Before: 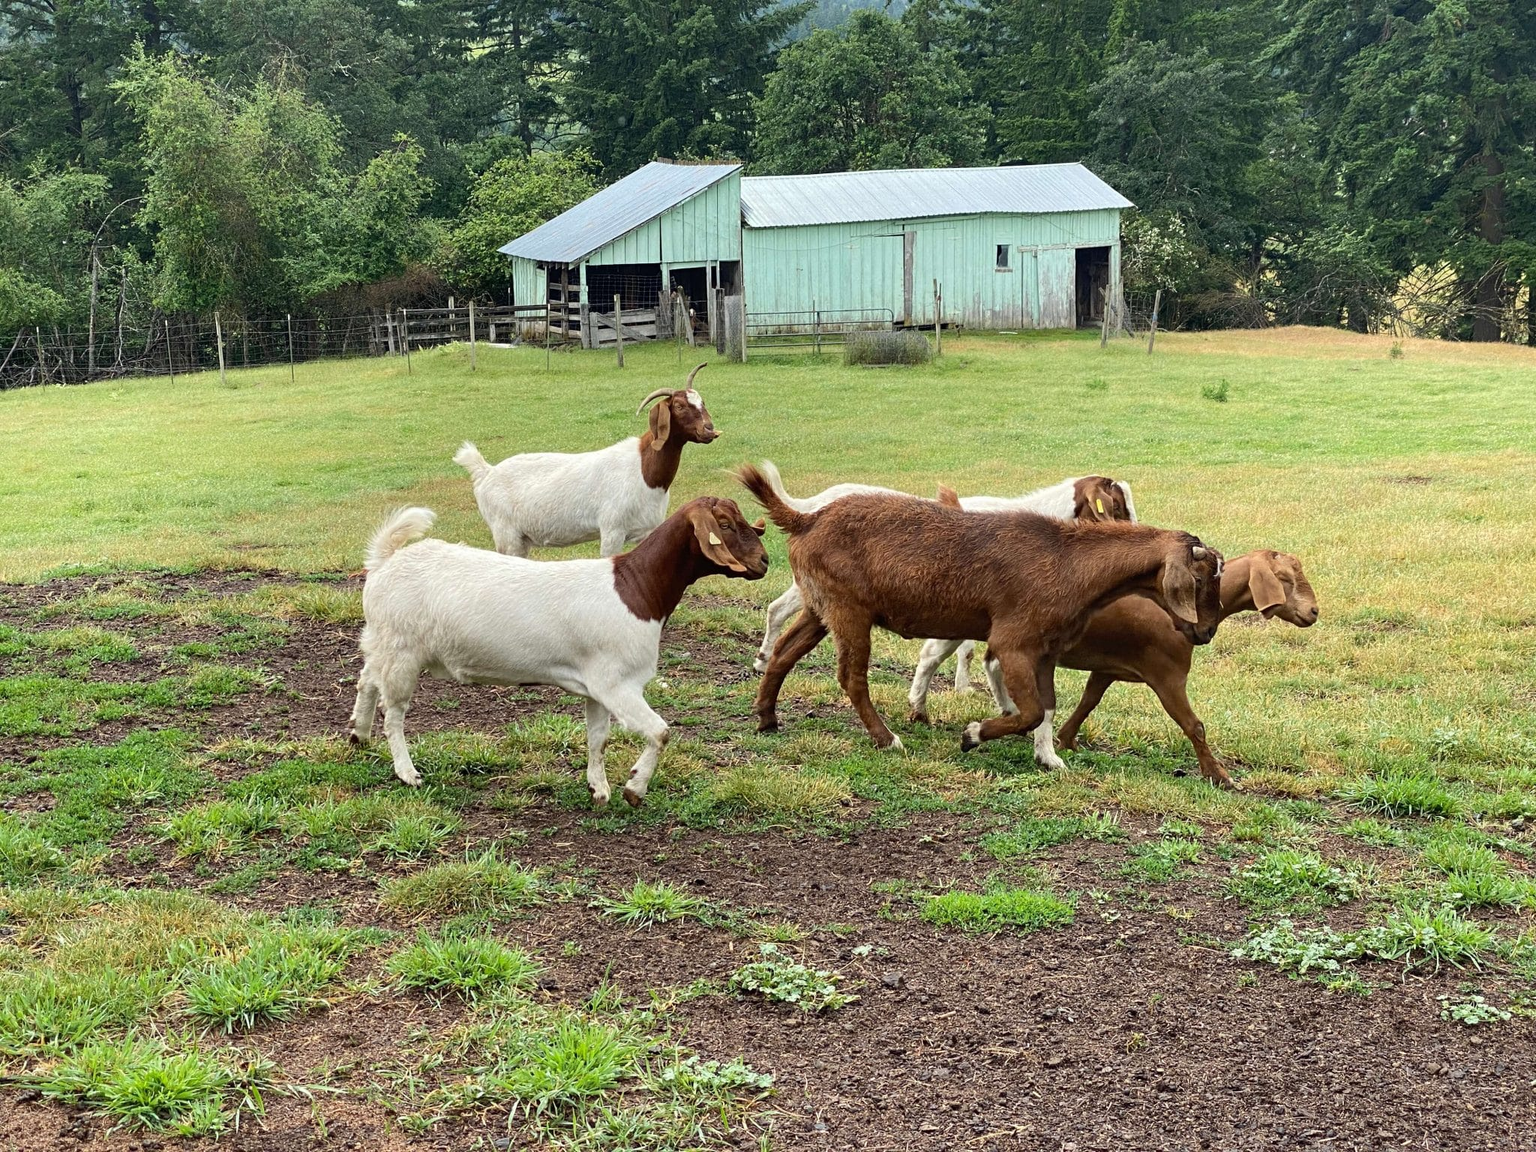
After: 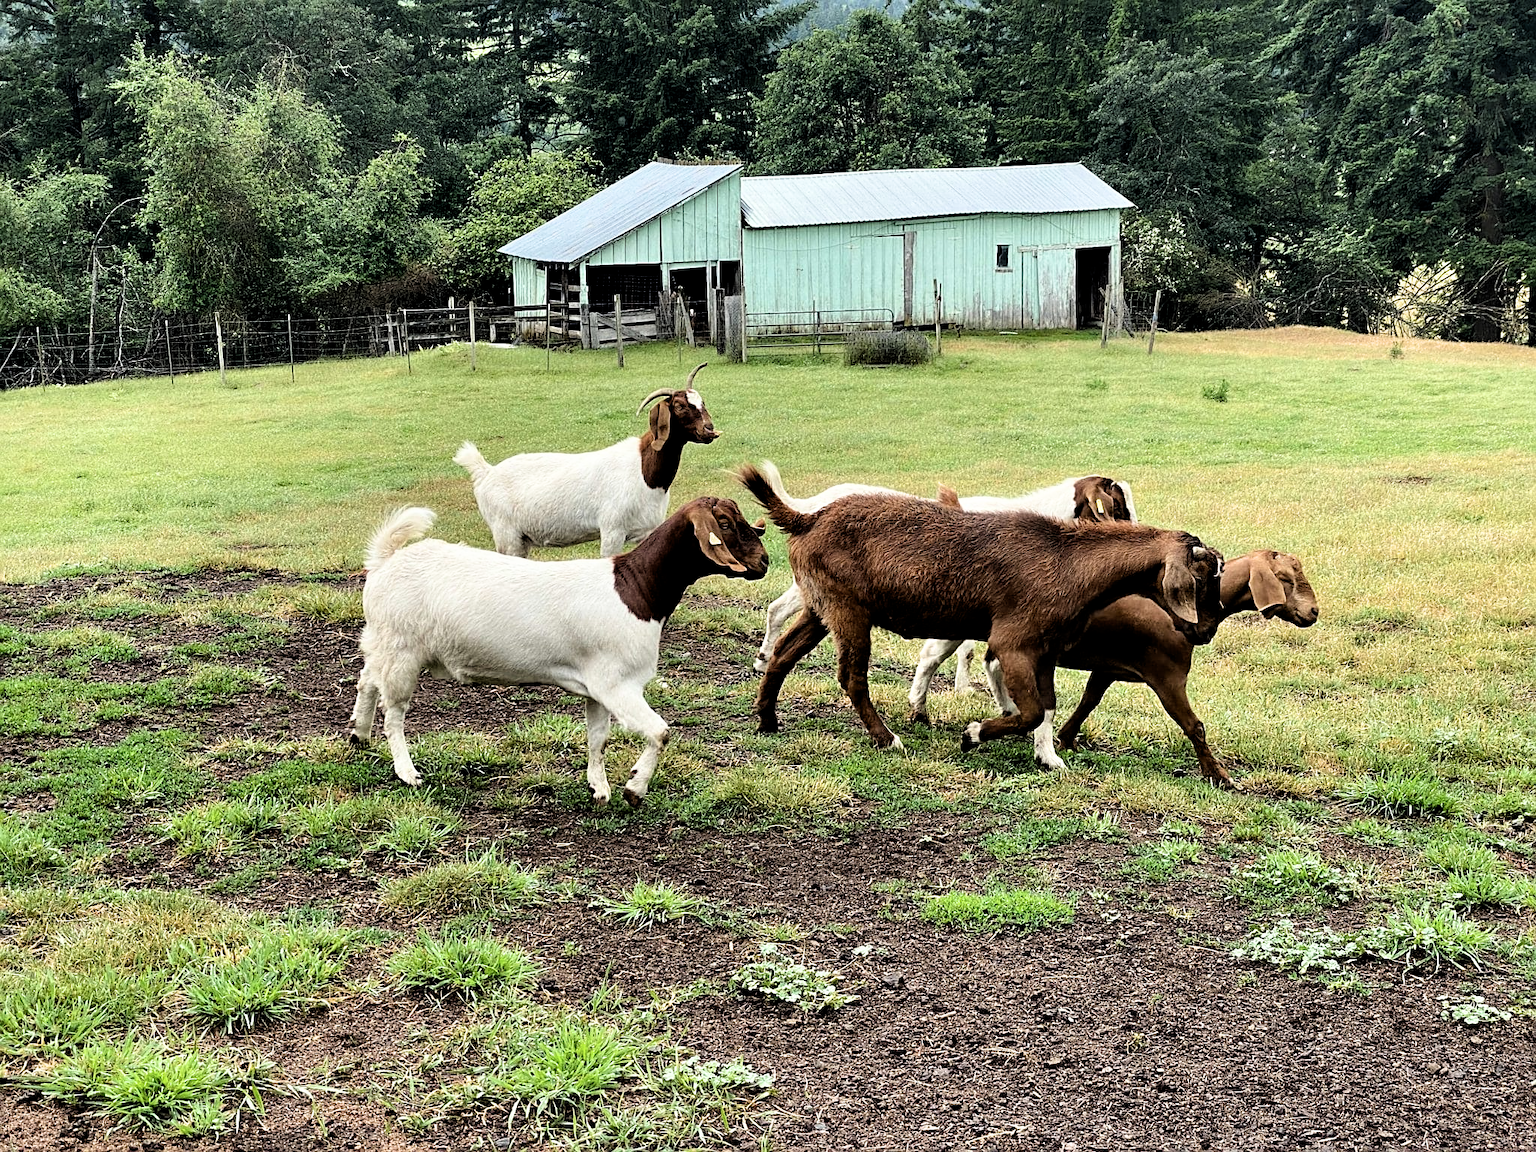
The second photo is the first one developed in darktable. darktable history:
sharpen: on, module defaults
contrast equalizer: octaves 7, y [[0.514, 0.573, 0.581, 0.508, 0.5, 0.5], [0.5 ×6], [0.5 ×6], [0 ×6], [0 ×6]]
filmic rgb: black relative exposure -6.23 EV, white relative exposure 2.8 EV, target black luminance 0%, hardness 4.62, latitude 68.33%, contrast 1.284, shadows ↔ highlights balance -3.24%
